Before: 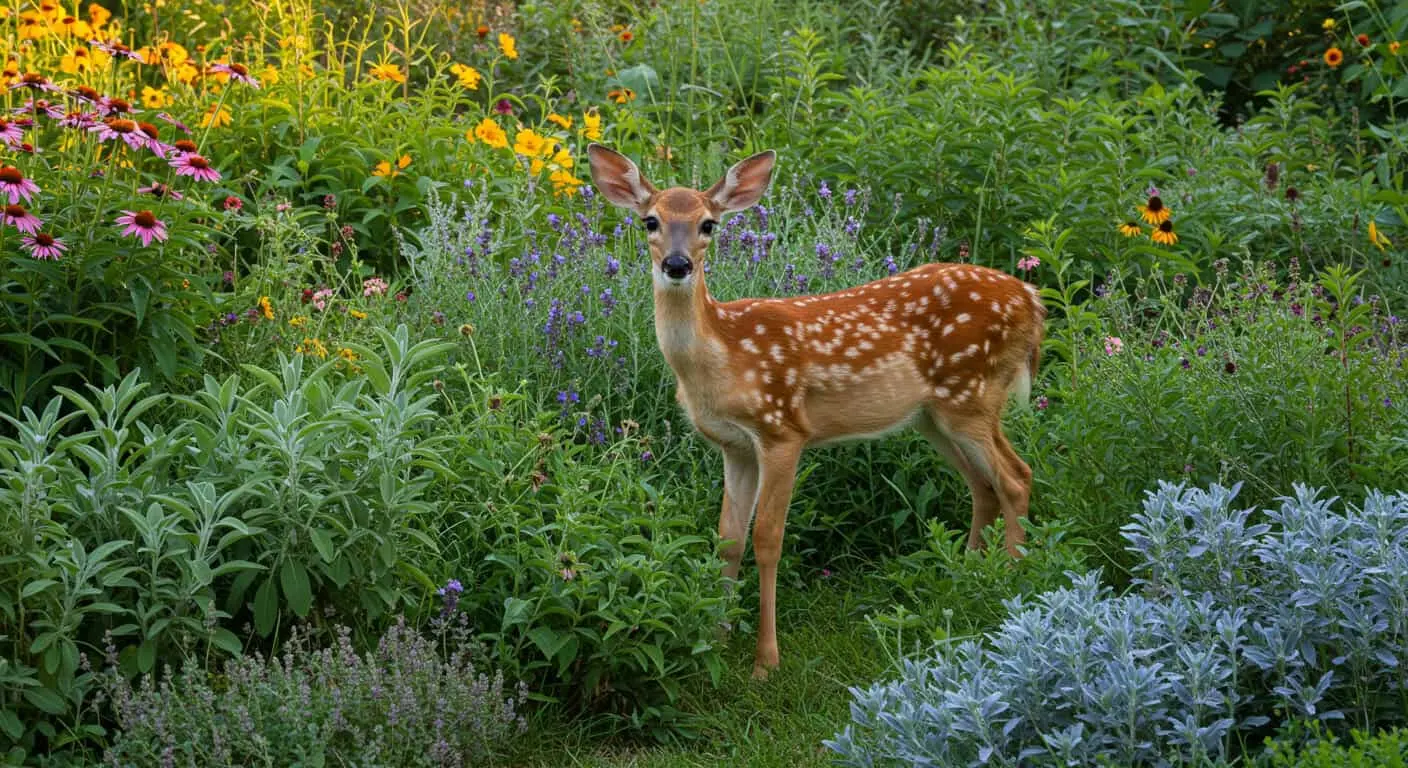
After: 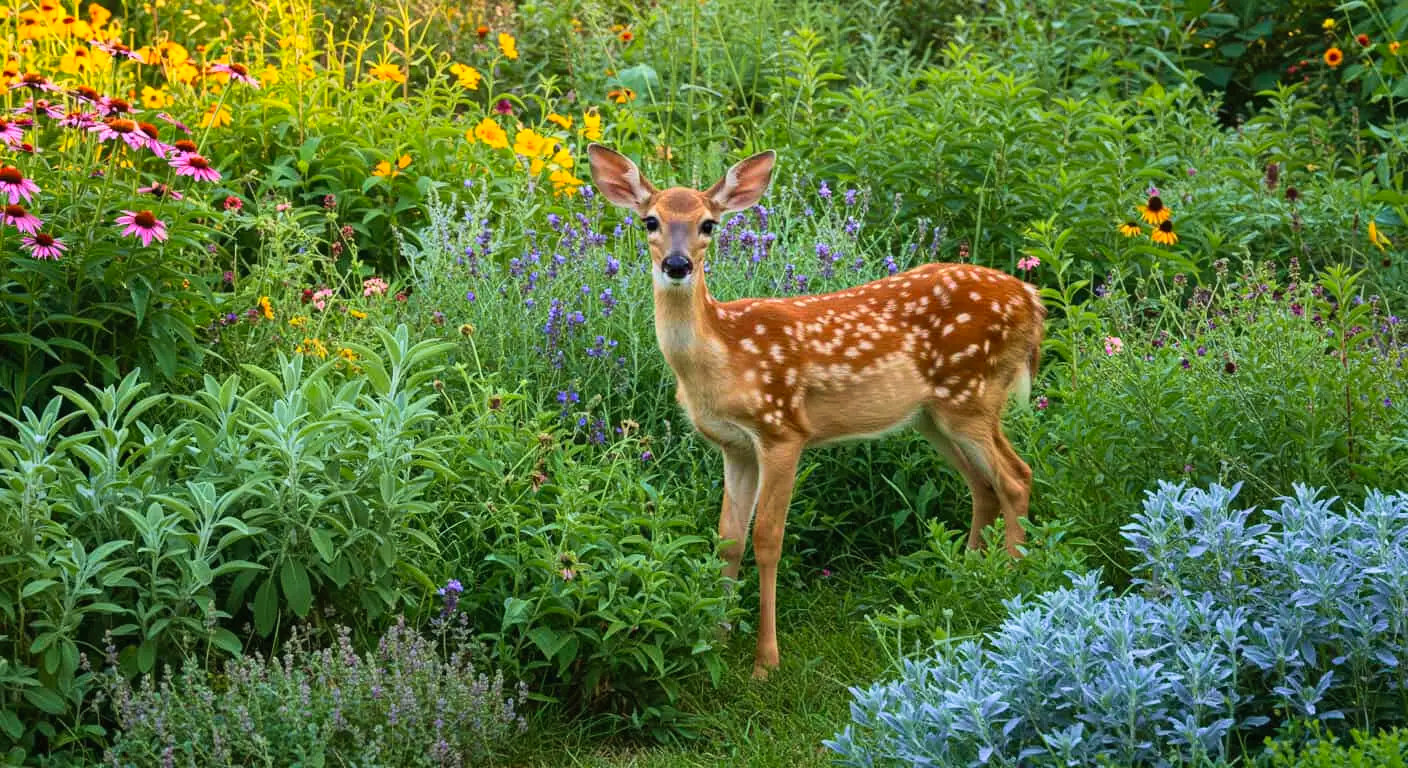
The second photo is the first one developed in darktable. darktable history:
contrast brightness saturation: contrast 0.199, brightness 0.161, saturation 0.229
velvia: strength 27.5%
